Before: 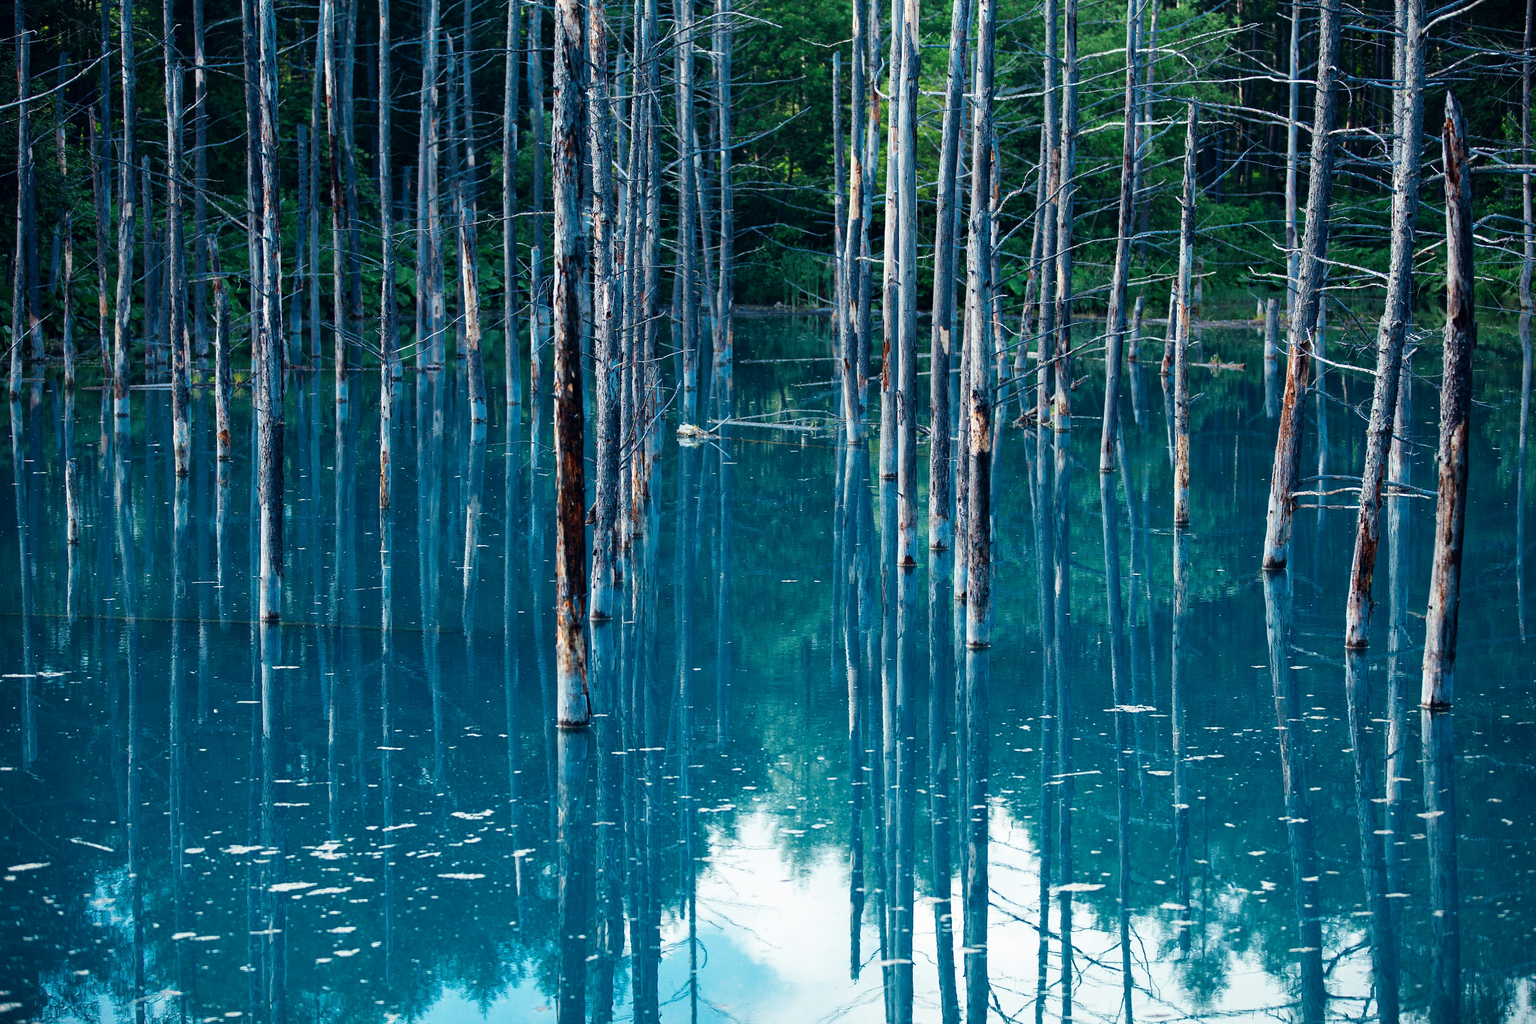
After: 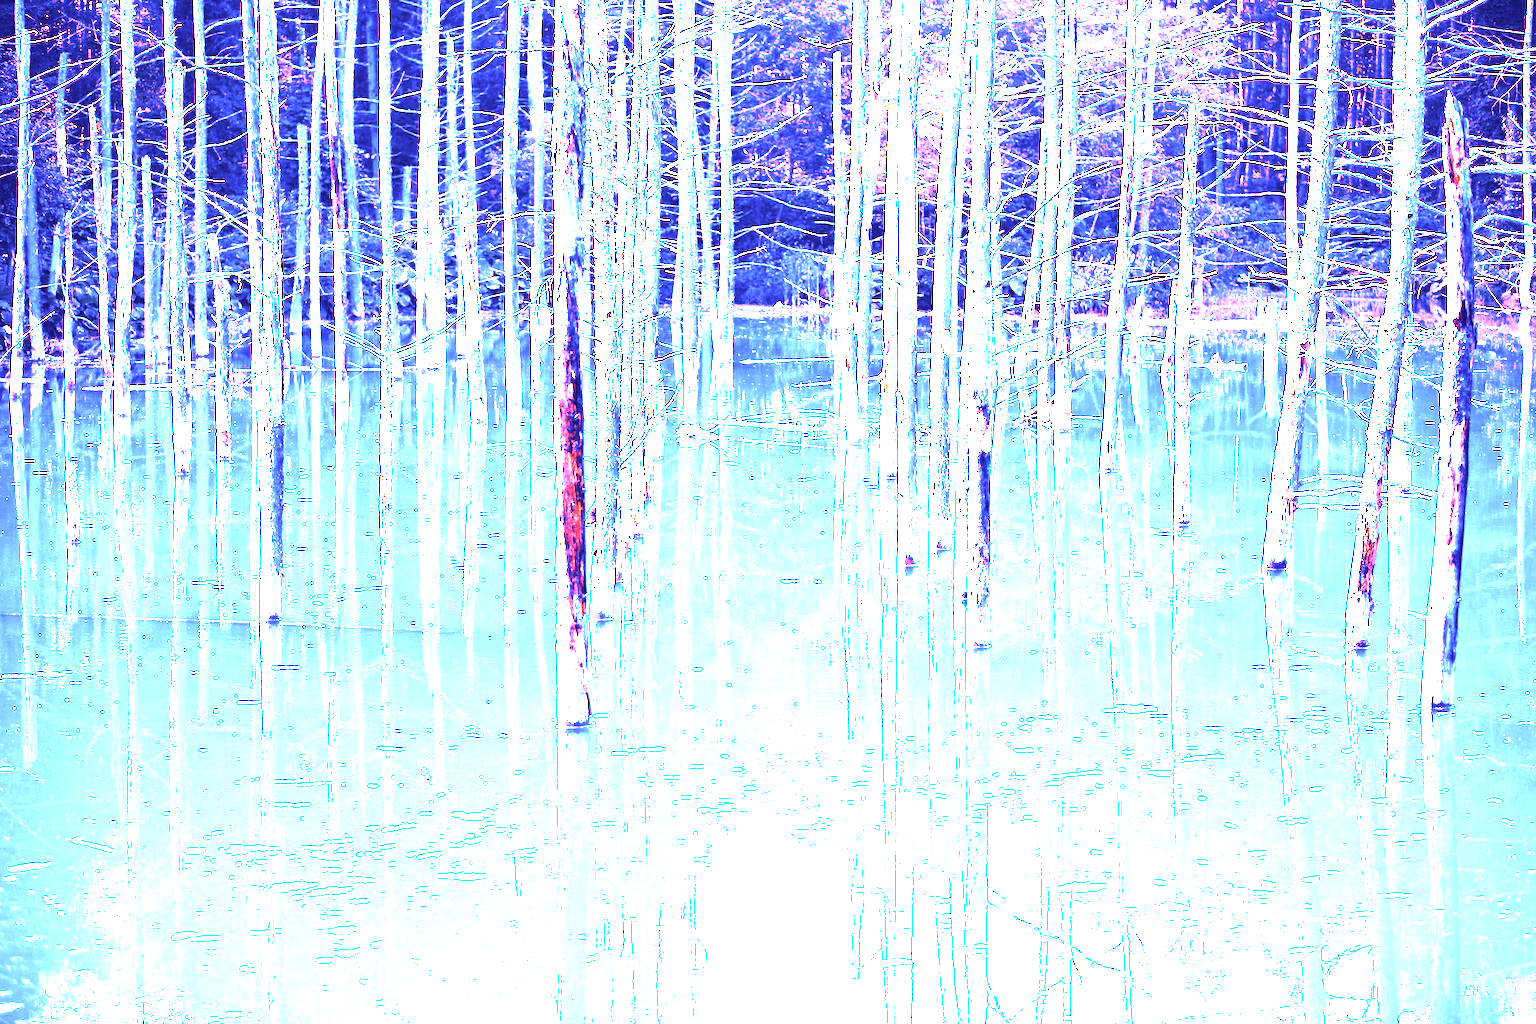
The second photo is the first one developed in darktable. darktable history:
exposure: black level correction 0, exposure 1.173 EV, compensate exposure bias true, compensate highlight preservation false
white balance: red 8, blue 8
color balance rgb: shadows lift › chroma 2%, shadows lift › hue 263°, highlights gain › chroma 8%, highlights gain › hue 84°, linear chroma grading › global chroma -15%, saturation formula JzAzBz (2021)
tone equalizer: on, module defaults
